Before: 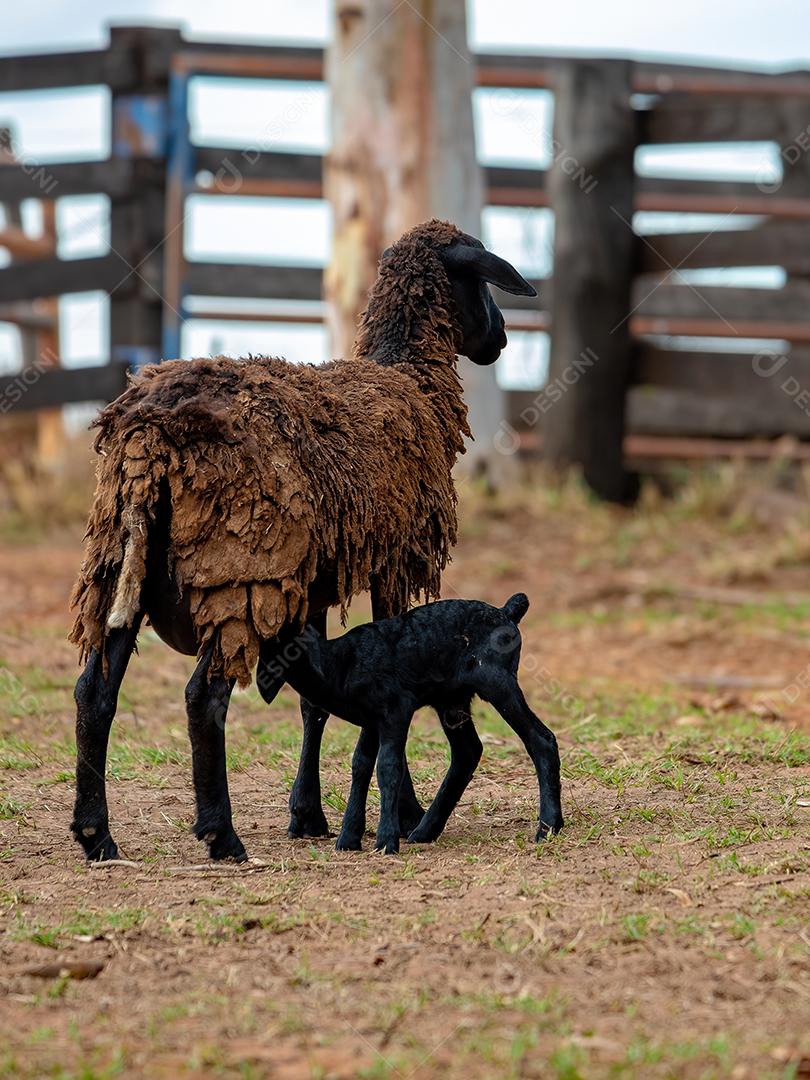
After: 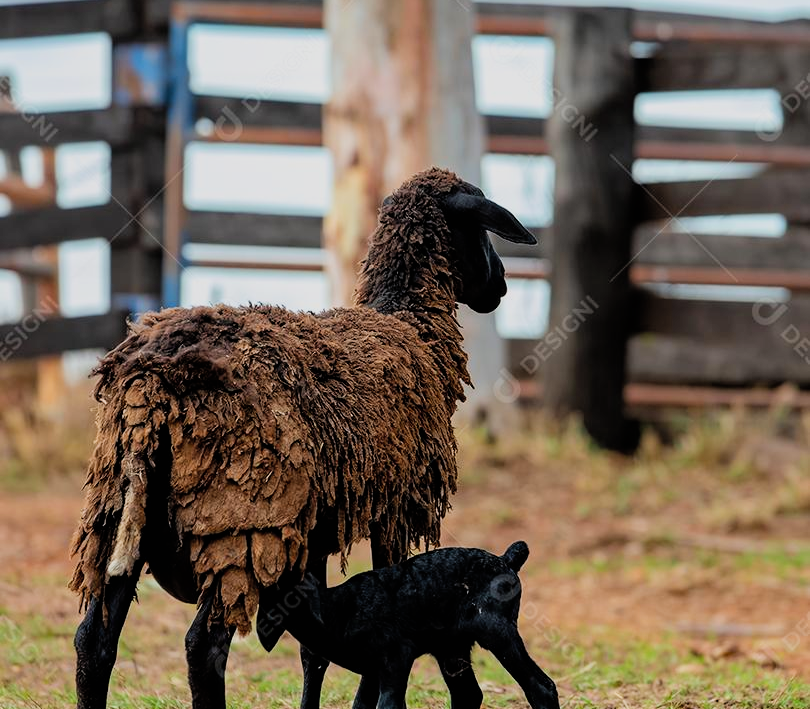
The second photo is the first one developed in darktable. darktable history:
filmic rgb: black relative exposure -7.65 EV, hardness 4.02, contrast 1.1, highlights saturation mix -30%
contrast brightness saturation: contrast 0.03, brightness 0.06, saturation 0.13
crop and rotate: top 4.848%, bottom 29.503%
